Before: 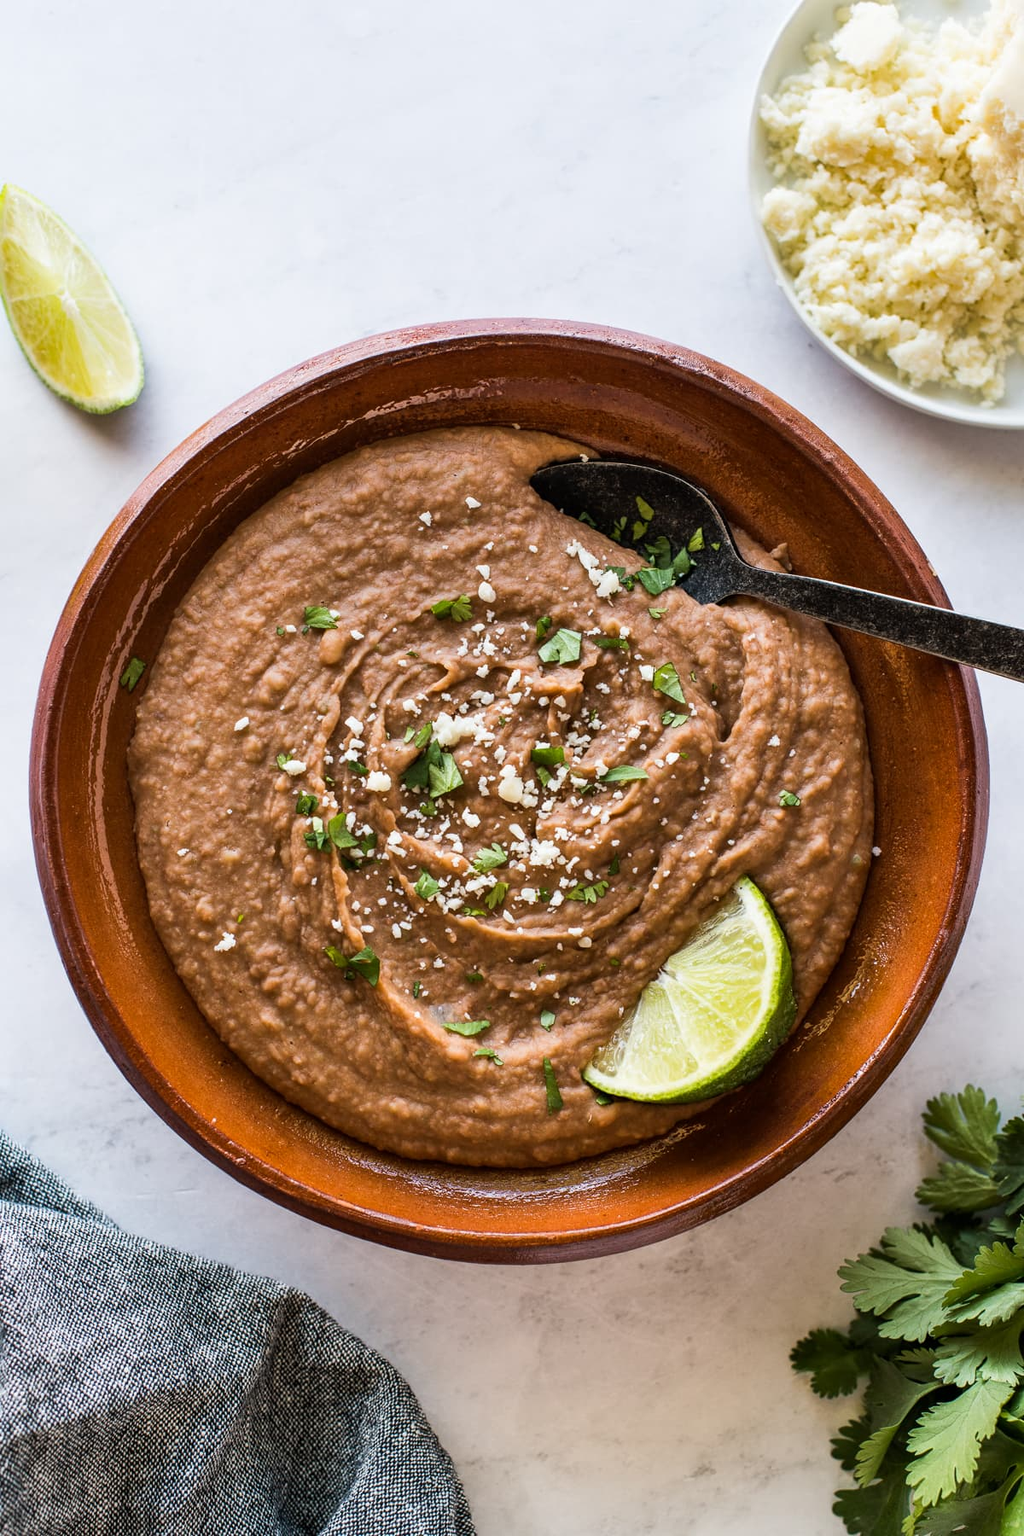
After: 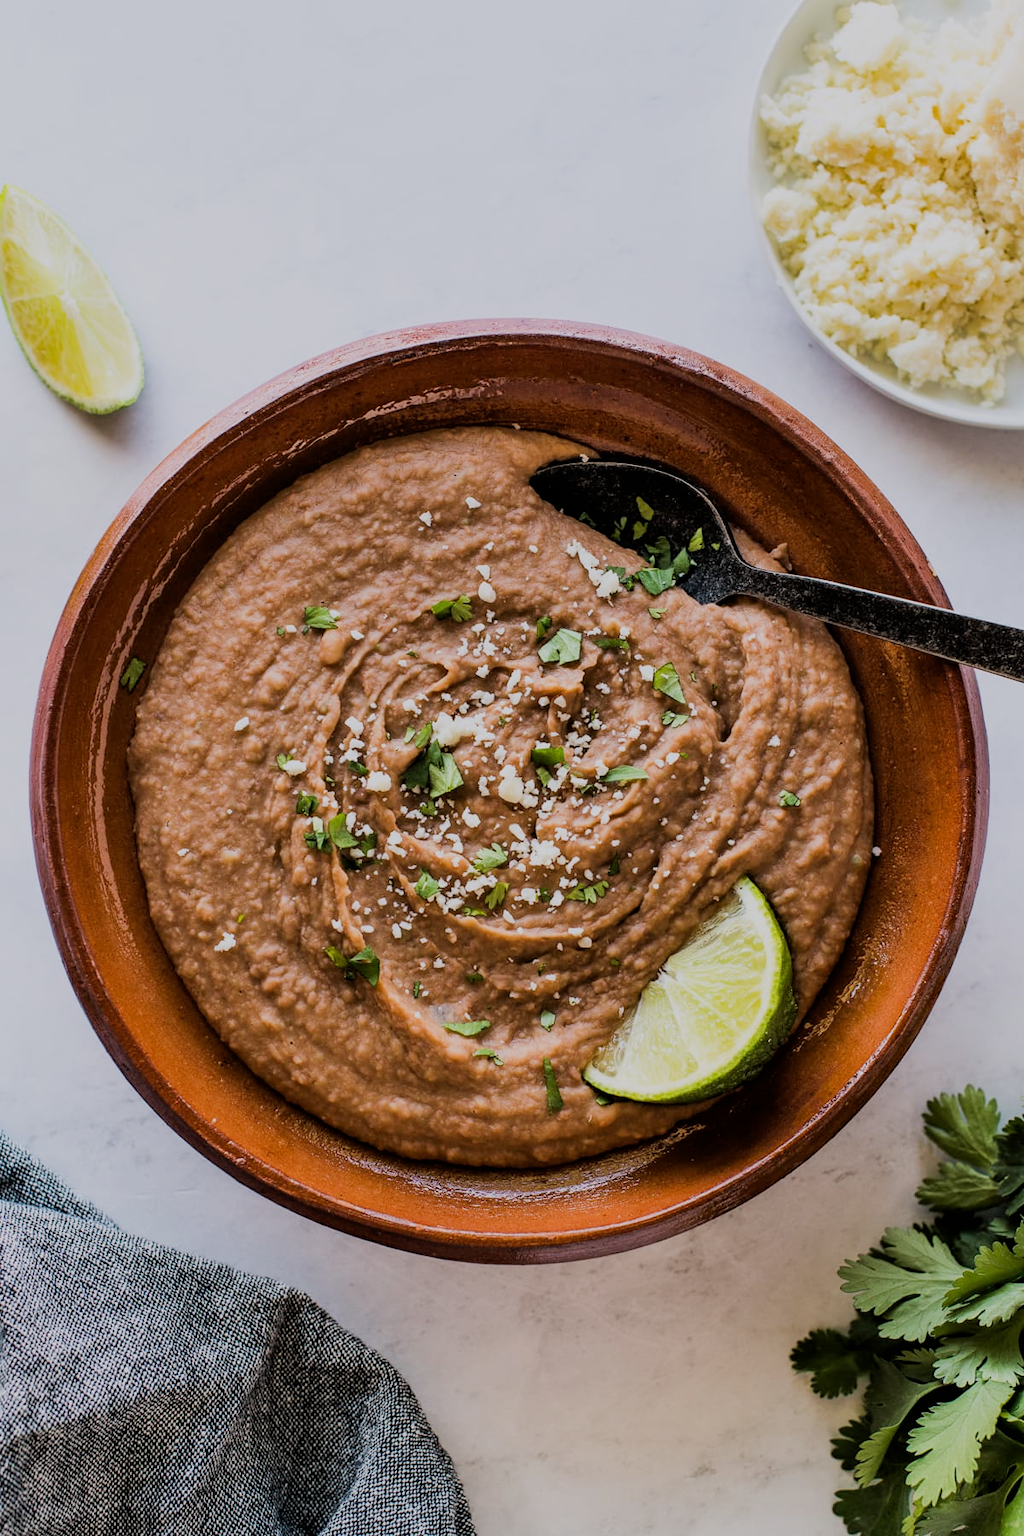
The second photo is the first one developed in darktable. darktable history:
filmic rgb: black relative exposure -7.15 EV, white relative exposure 5.36 EV, hardness 3.02
white balance: red 1.004, blue 1.024
